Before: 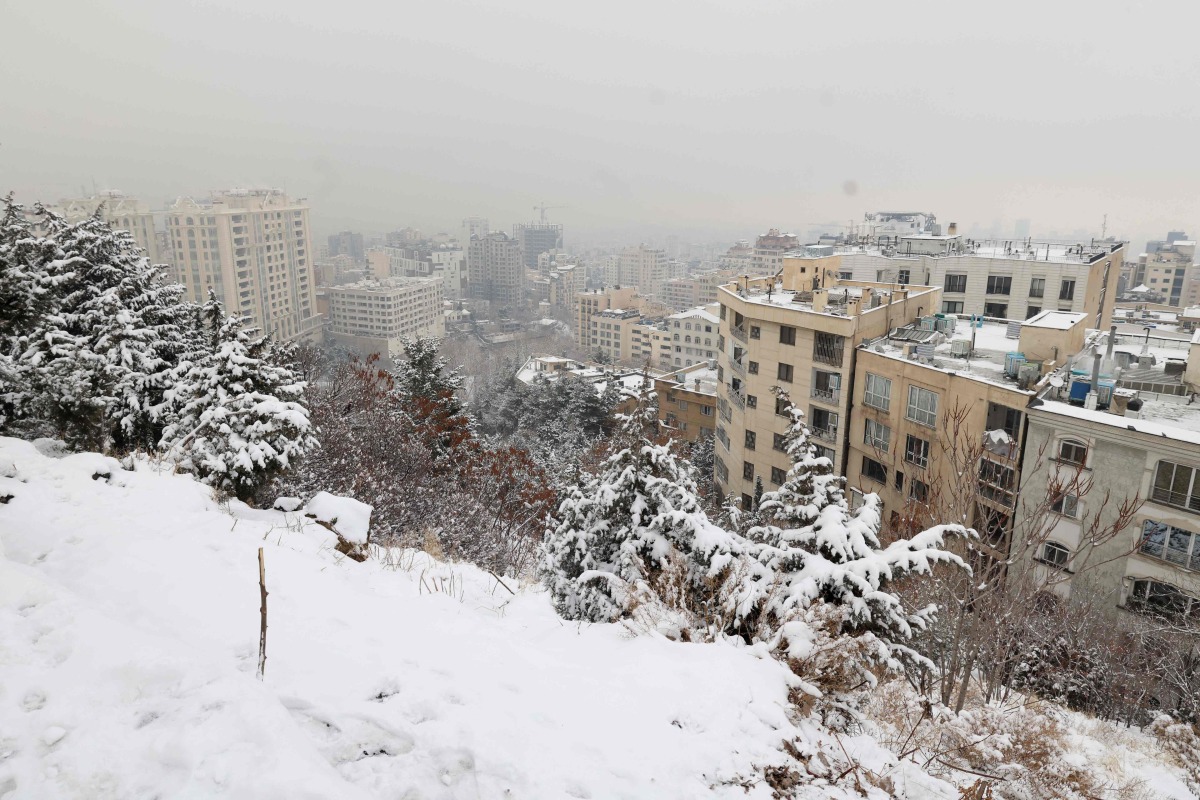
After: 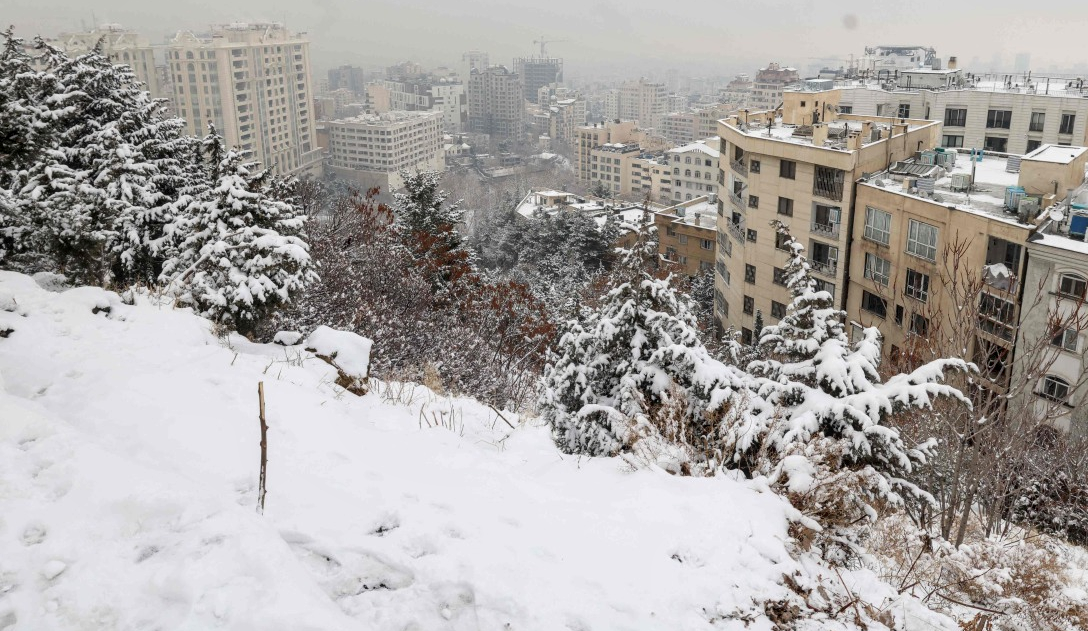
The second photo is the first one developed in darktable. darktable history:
crop: top 20.754%, right 9.332%, bottom 0.322%
local contrast: on, module defaults
